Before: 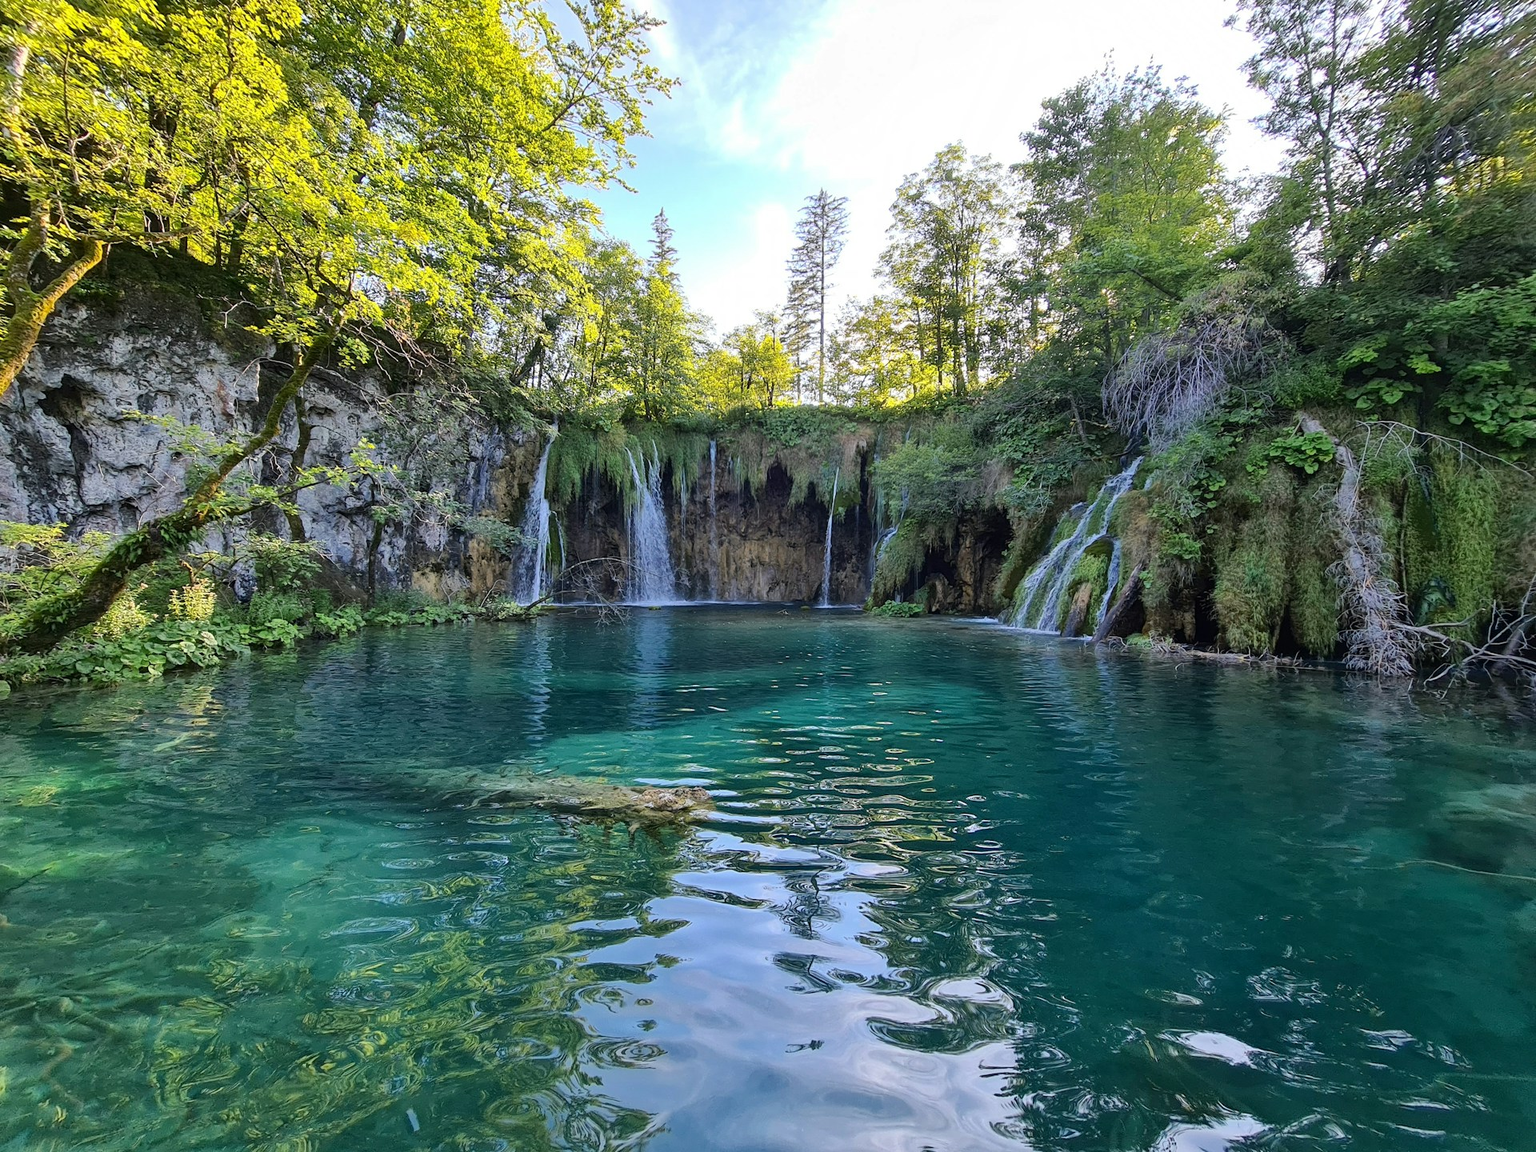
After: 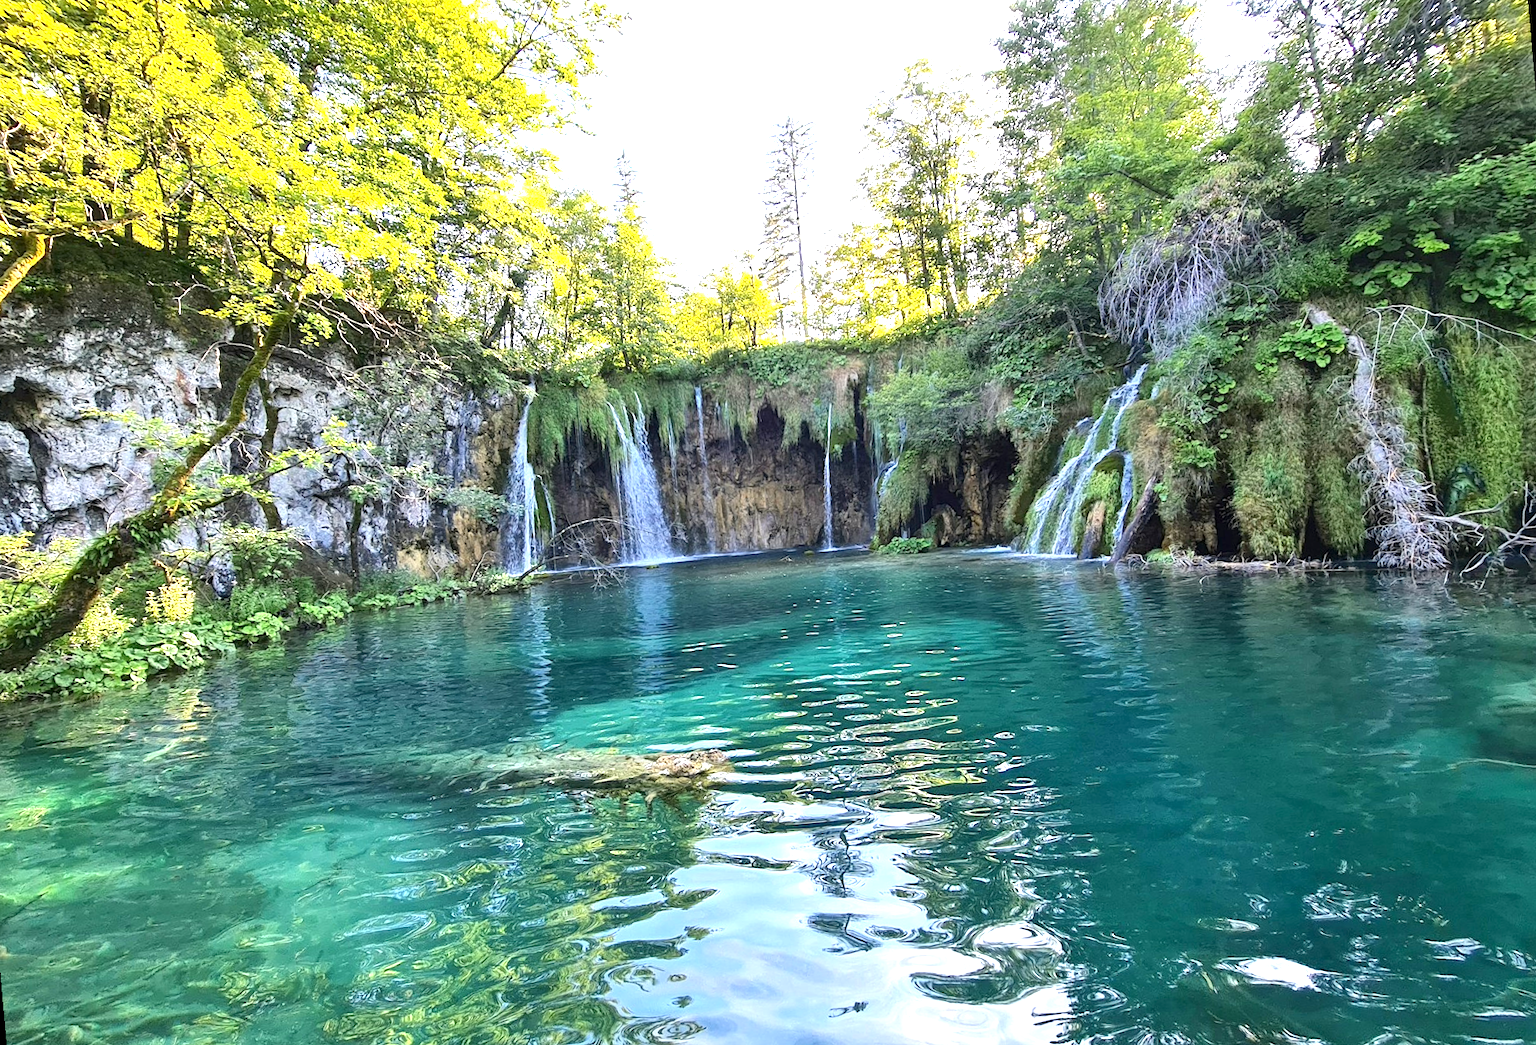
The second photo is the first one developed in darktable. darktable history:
rotate and perspective: rotation -5°, crop left 0.05, crop right 0.952, crop top 0.11, crop bottom 0.89
white balance: red 1.009, blue 0.985
exposure: exposure 1.223 EV, compensate highlight preservation false
